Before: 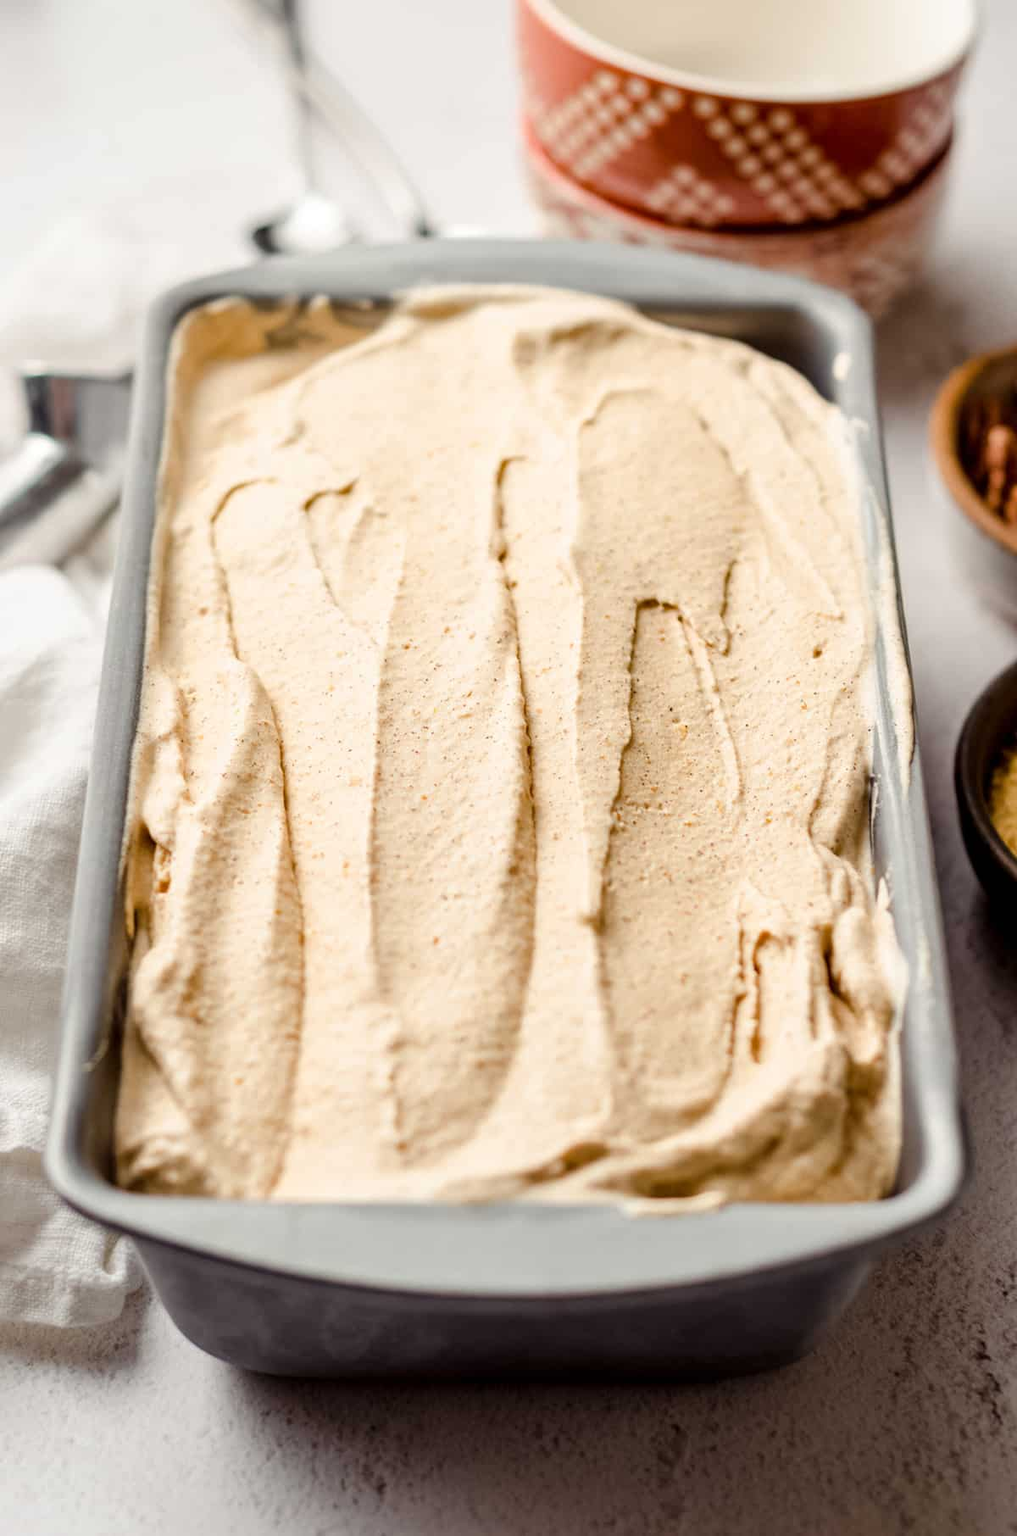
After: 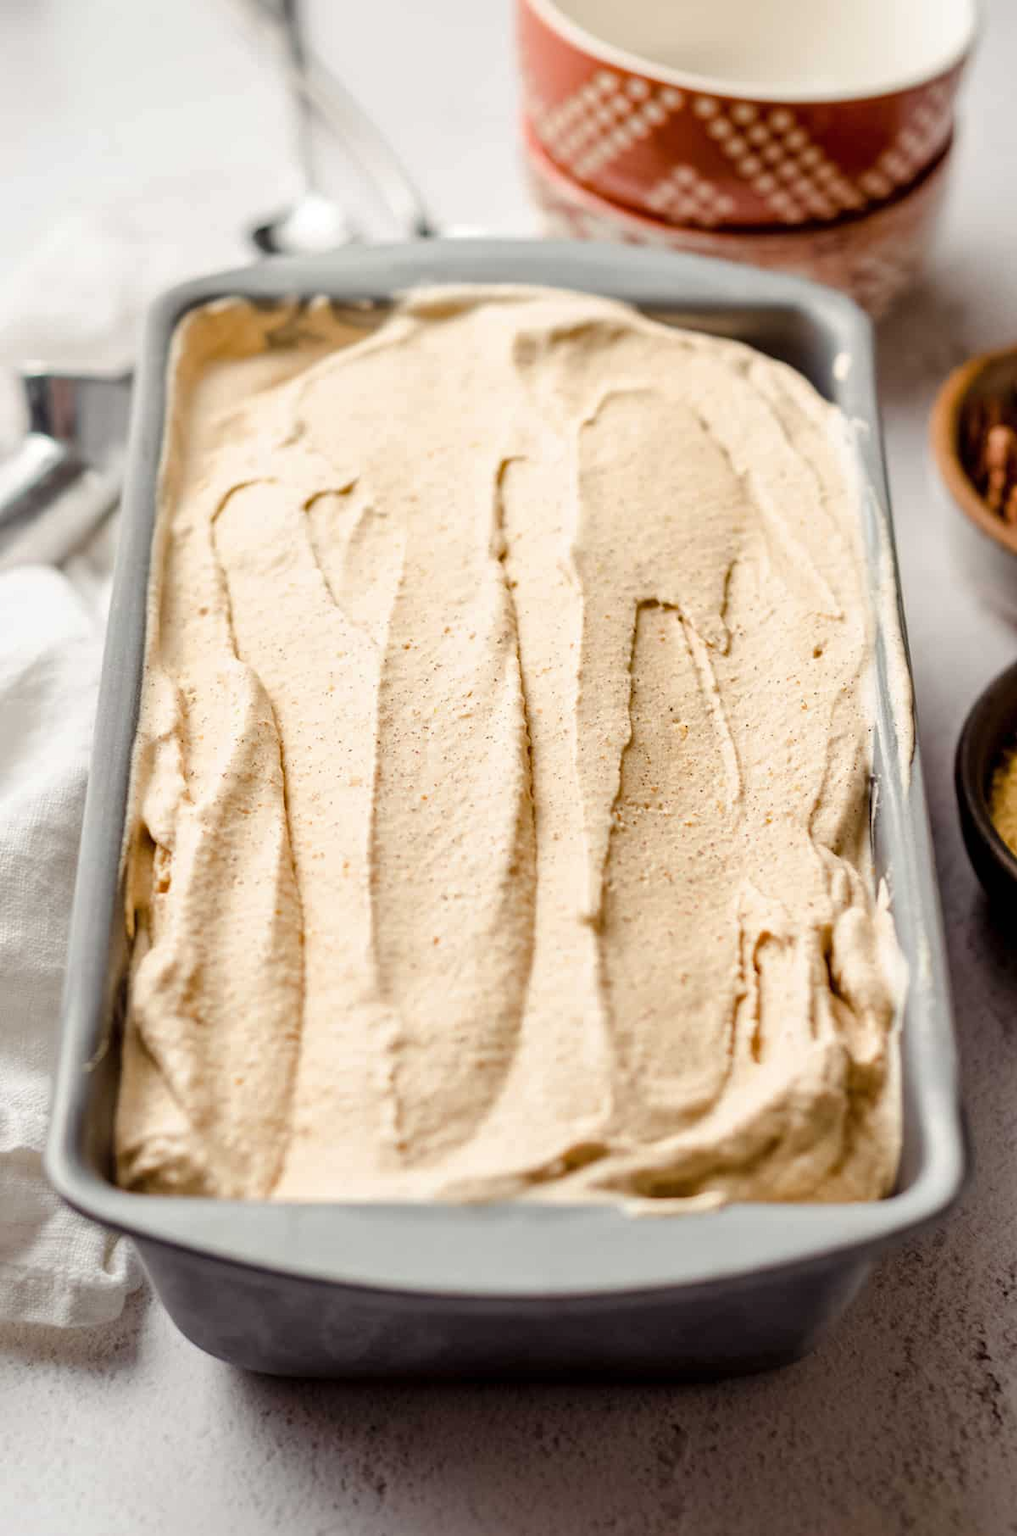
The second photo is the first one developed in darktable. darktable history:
shadows and highlights: shadows 24.75, highlights -23.44
